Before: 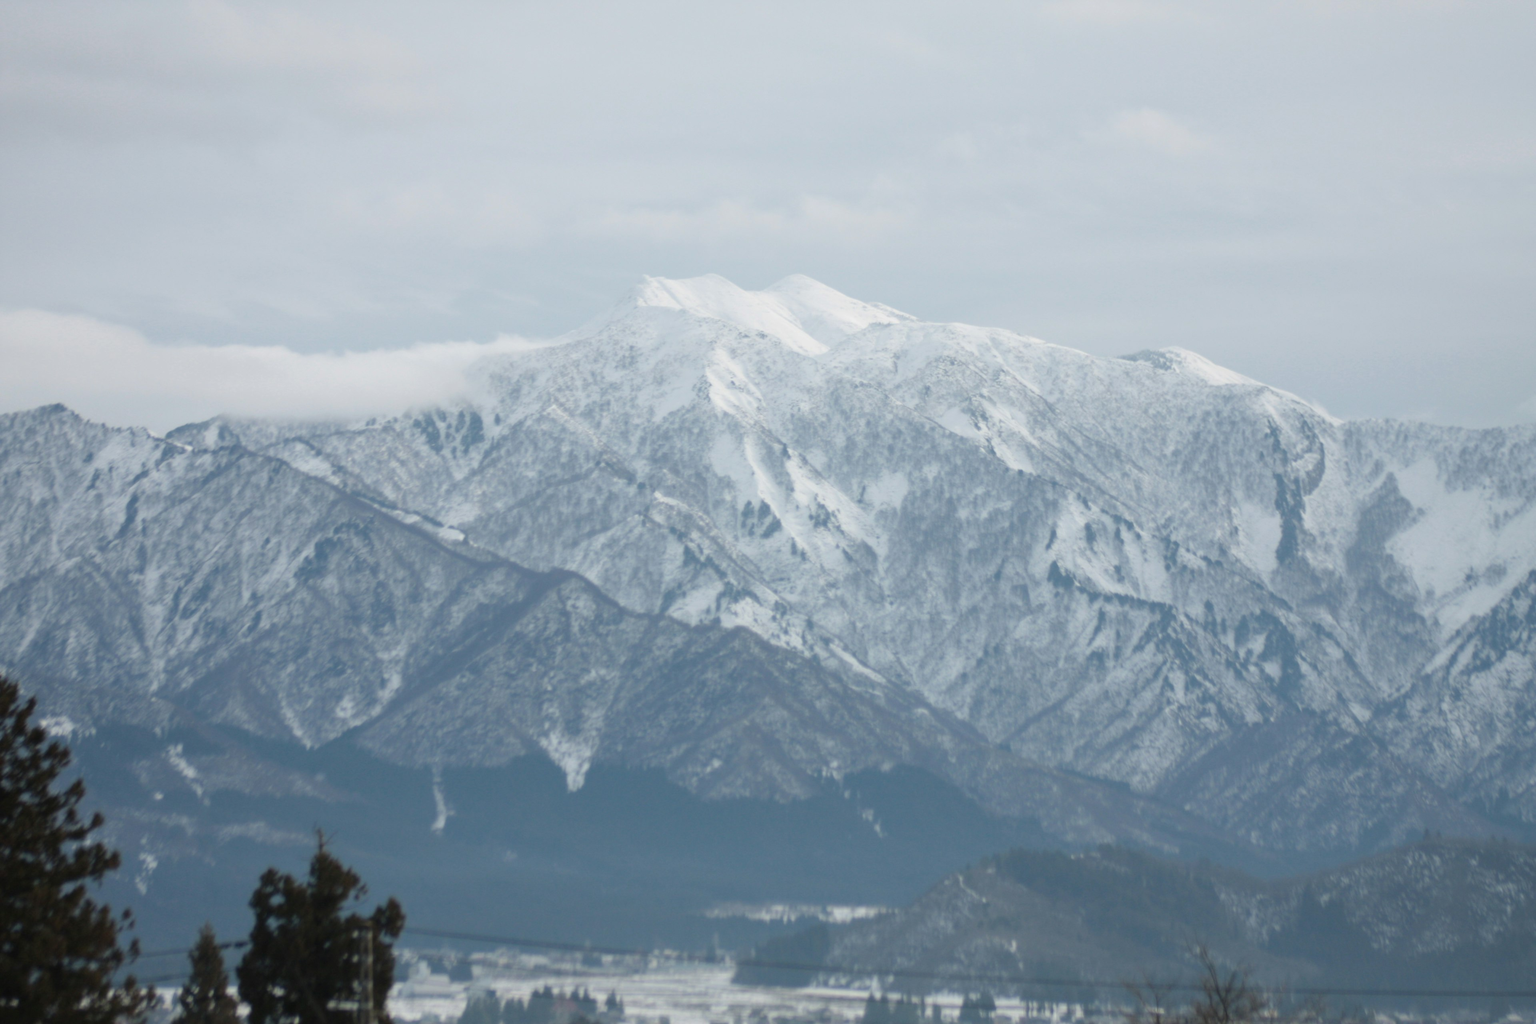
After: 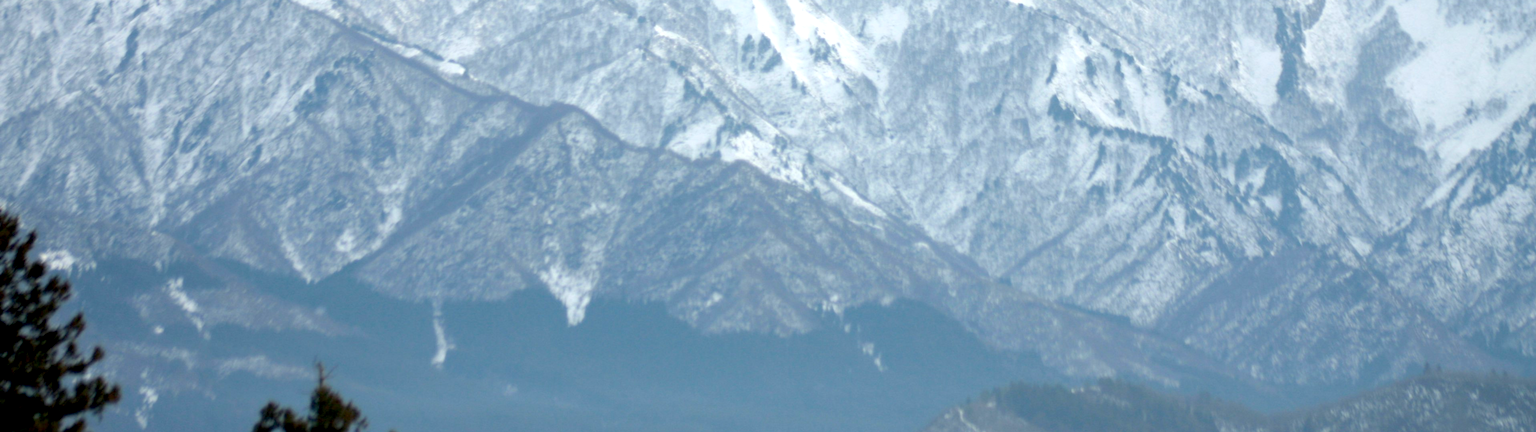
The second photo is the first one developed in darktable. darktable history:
exposure: black level correction 0.012, exposure 0.7 EV, compensate exposure bias true, compensate highlight preservation false
crop: top 45.551%, bottom 12.262%
color contrast: green-magenta contrast 1.1, blue-yellow contrast 1.1, unbound 0
tone equalizer: on, module defaults
